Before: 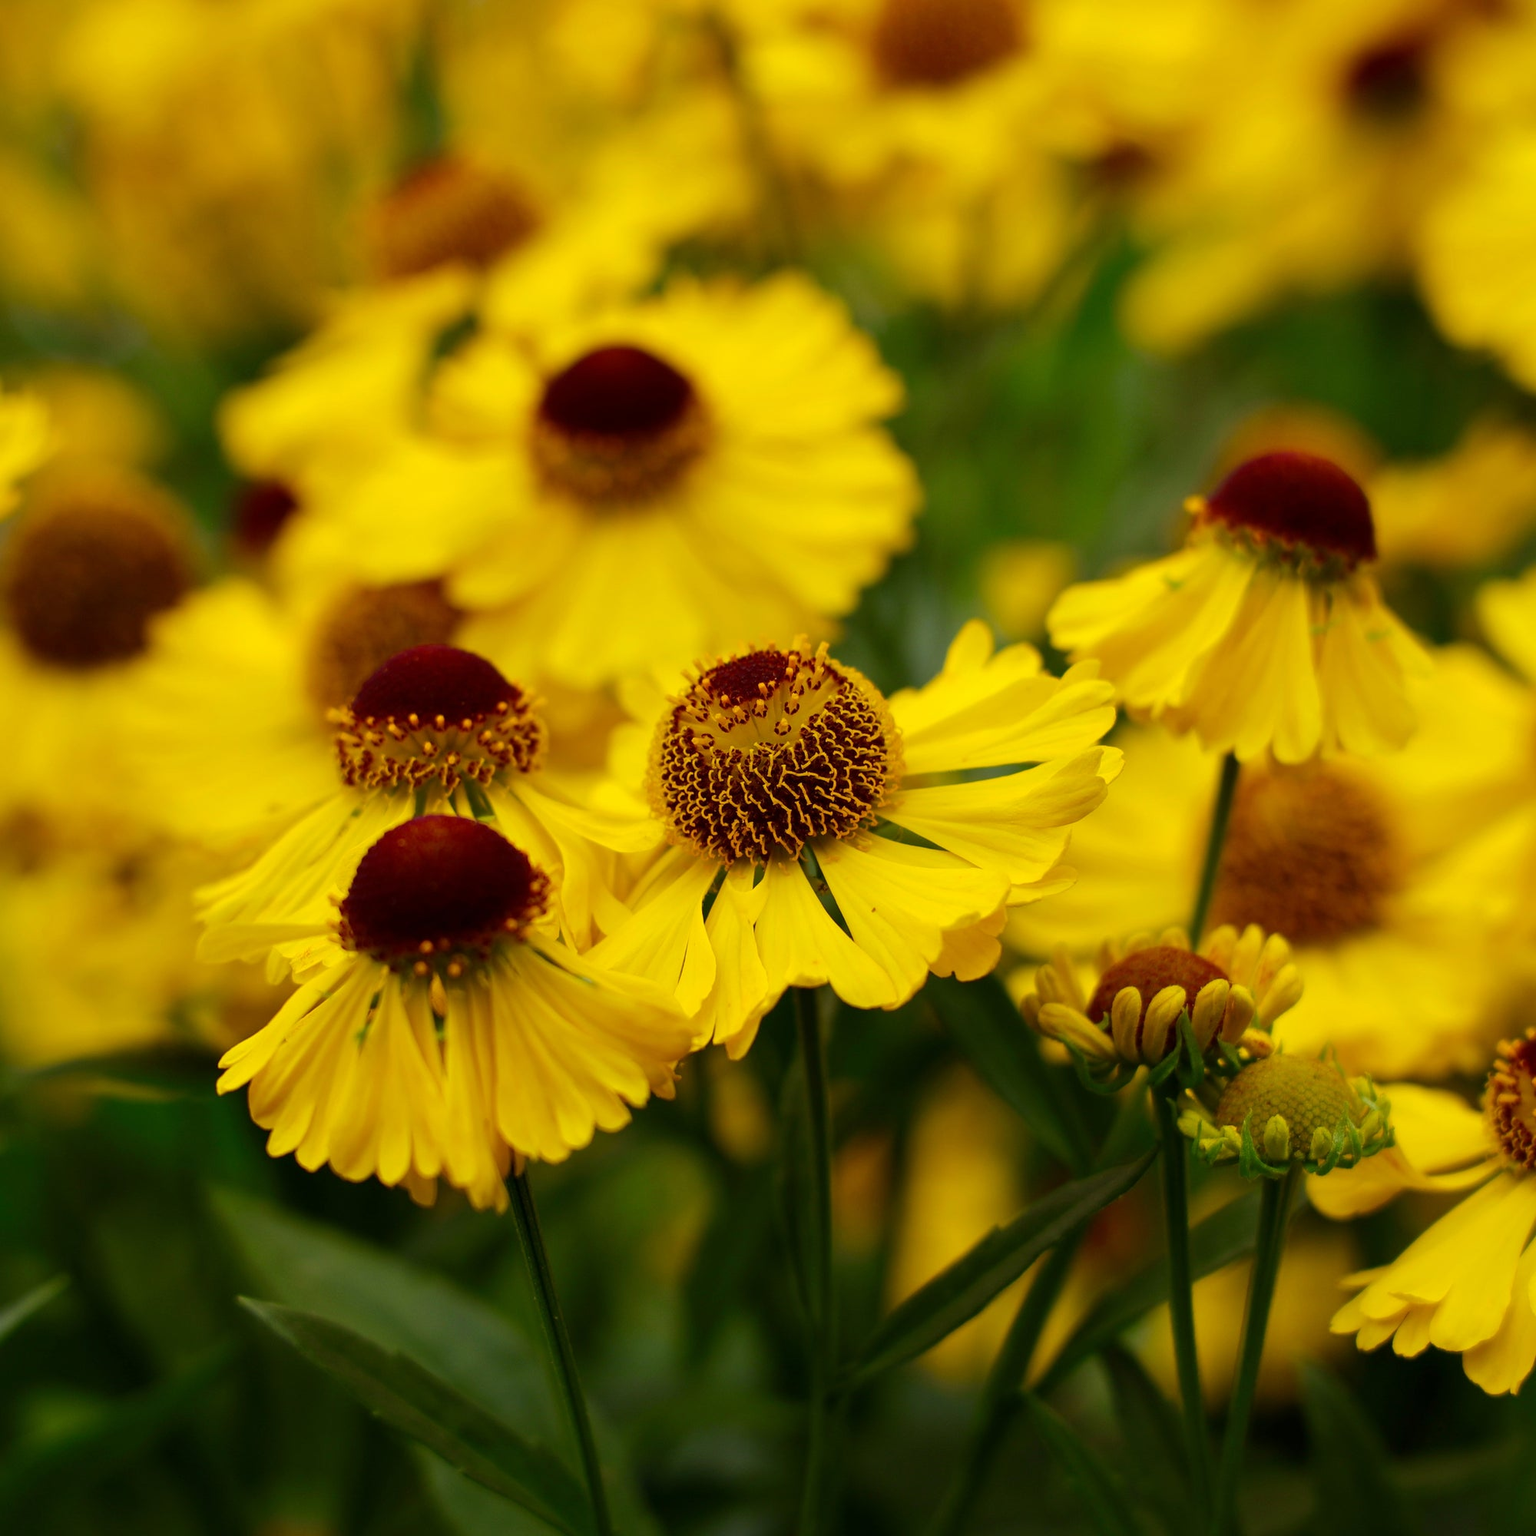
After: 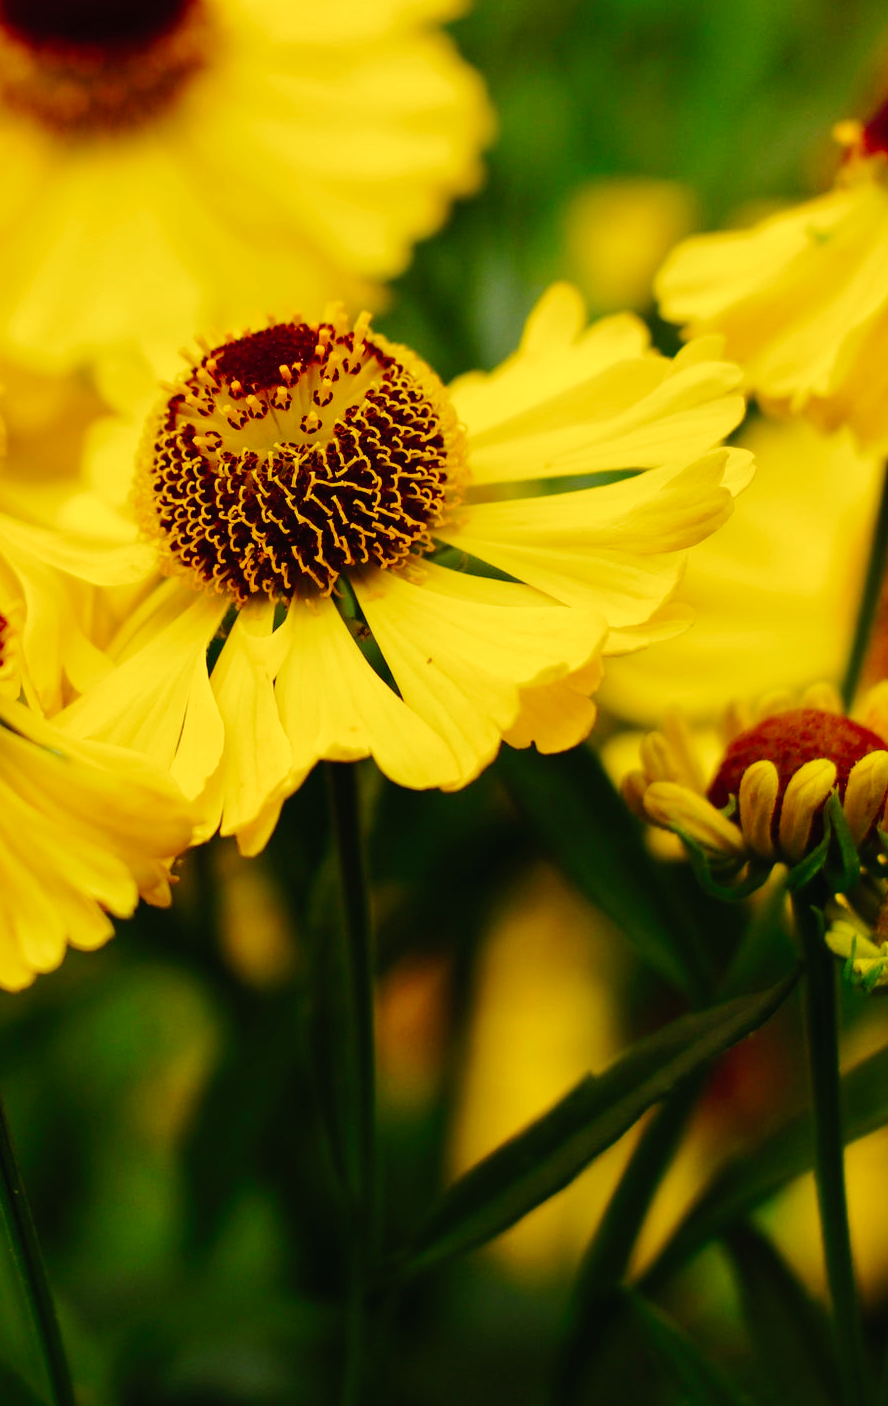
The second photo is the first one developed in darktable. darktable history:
crop: left 35.432%, top 26.233%, right 20.145%, bottom 3.432%
tone curve: curves: ch0 [(0, 0) (0.003, 0.013) (0.011, 0.016) (0.025, 0.021) (0.044, 0.029) (0.069, 0.039) (0.1, 0.056) (0.136, 0.085) (0.177, 0.14) (0.224, 0.201) (0.277, 0.28) (0.335, 0.372) (0.399, 0.475) (0.468, 0.567) (0.543, 0.643) (0.623, 0.722) (0.709, 0.801) (0.801, 0.859) (0.898, 0.927) (1, 1)], preserve colors none
